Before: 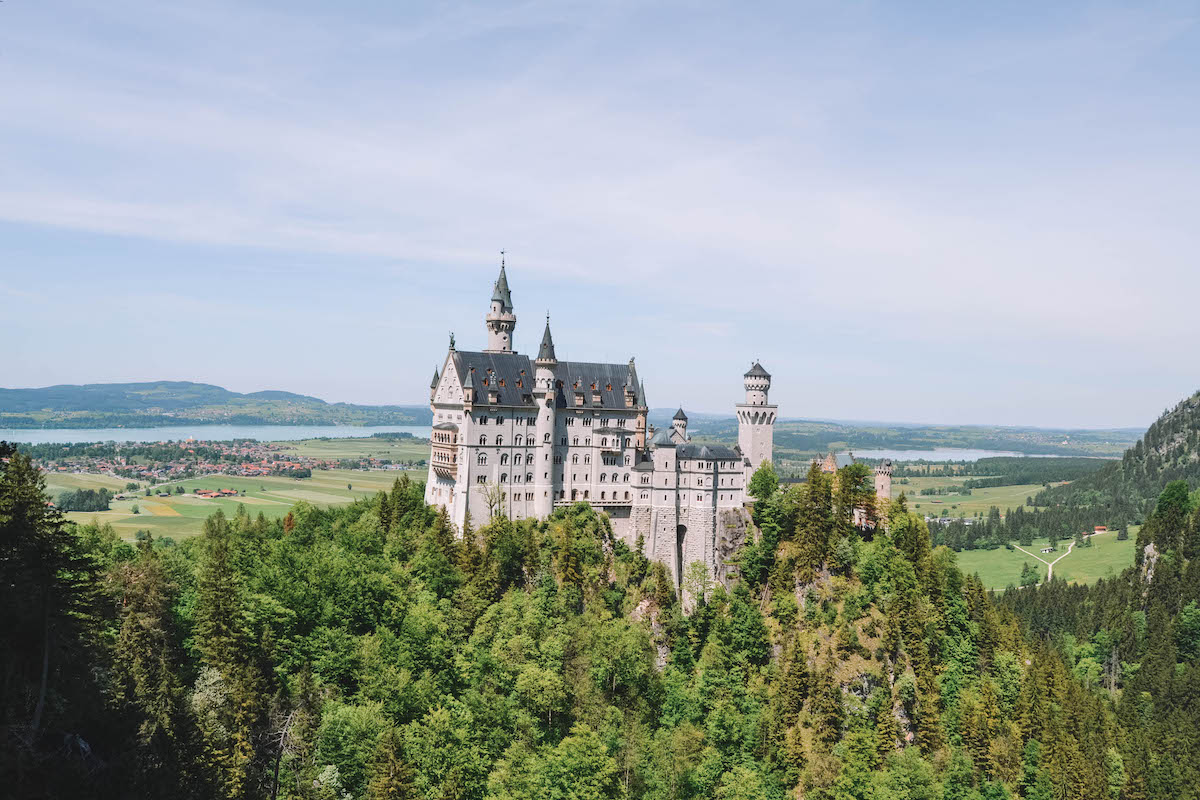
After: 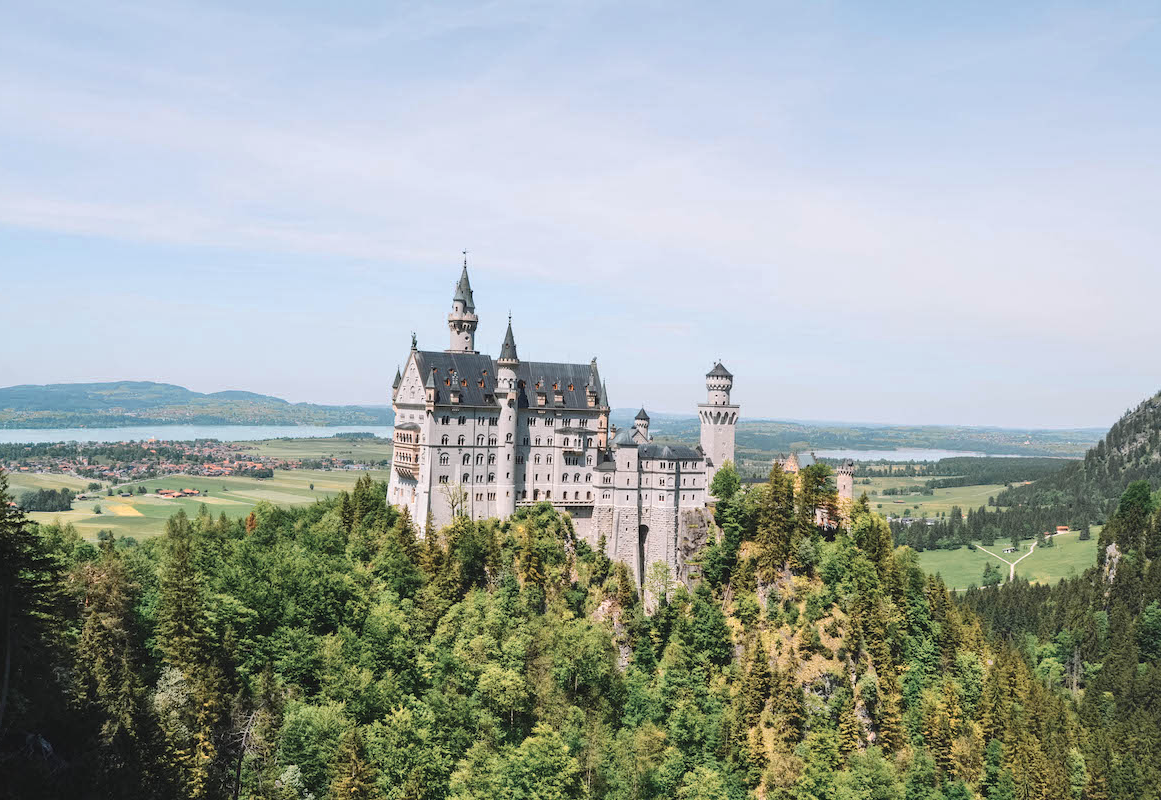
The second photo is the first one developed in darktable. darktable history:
crop and rotate: left 3.238%
color zones: curves: ch0 [(0.018, 0.548) (0.197, 0.654) (0.425, 0.447) (0.605, 0.658) (0.732, 0.579)]; ch1 [(0.105, 0.531) (0.224, 0.531) (0.386, 0.39) (0.618, 0.456) (0.732, 0.456) (0.956, 0.421)]; ch2 [(0.039, 0.583) (0.215, 0.465) (0.399, 0.544) (0.465, 0.548) (0.614, 0.447) (0.724, 0.43) (0.882, 0.623) (0.956, 0.632)]
exposure: compensate exposure bias true, compensate highlight preservation false
